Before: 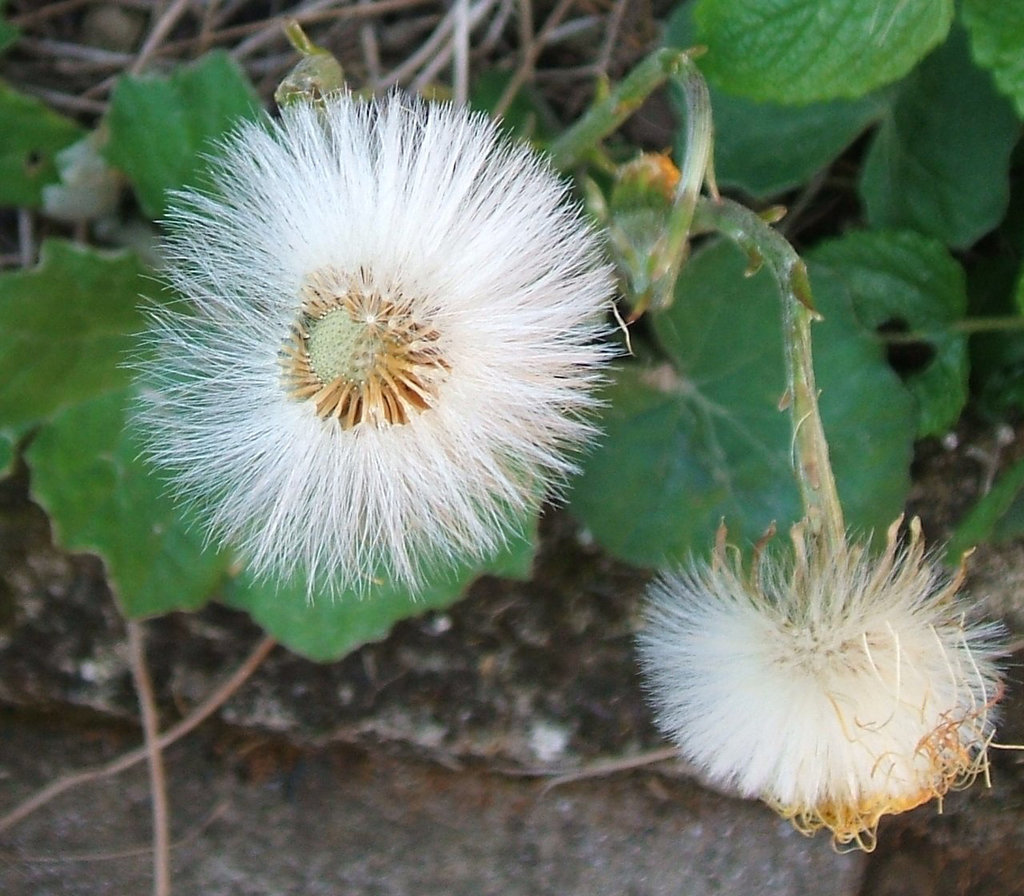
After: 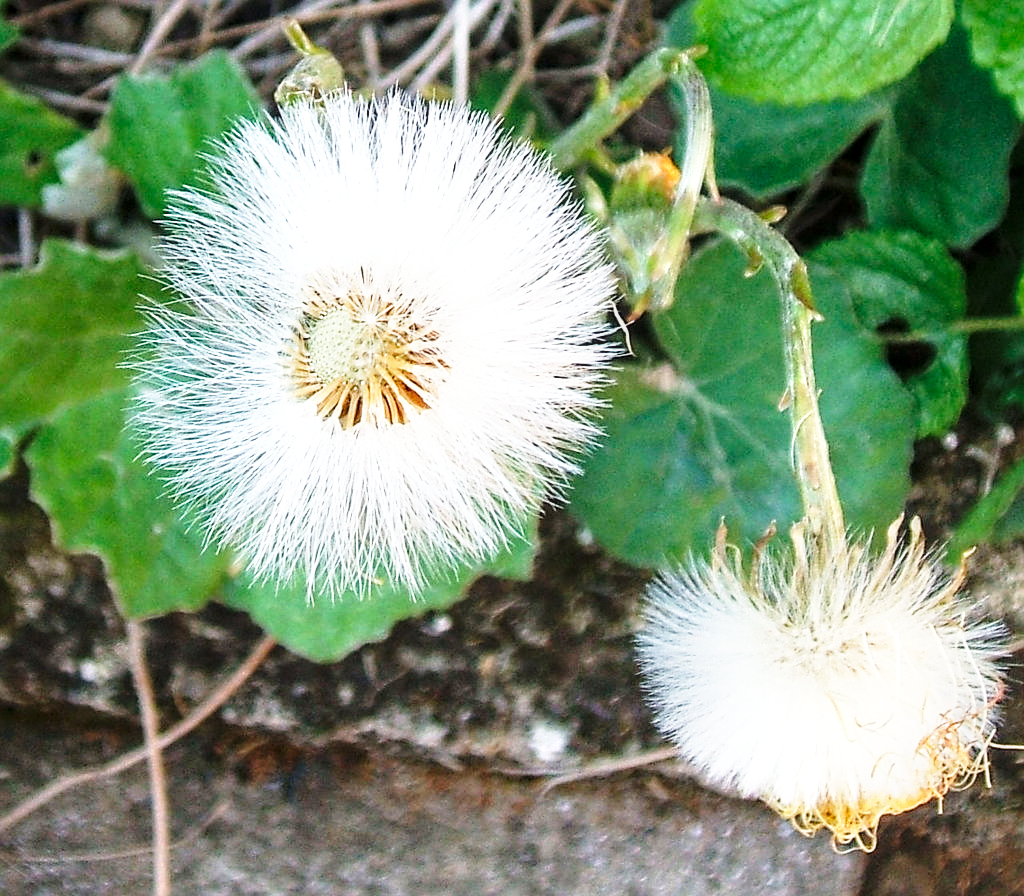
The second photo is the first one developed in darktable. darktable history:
exposure: exposure -0.005 EV, compensate highlight preservation false
base curve: curves: ch0 [(0, 0) (0.026, 0.03) (0.109, 0.232) (0.351, 0.748) (0.669, 0.968) (1, 1)], preserve colors none
sharpen: on, module defaults
local contrast: on, module defaults
